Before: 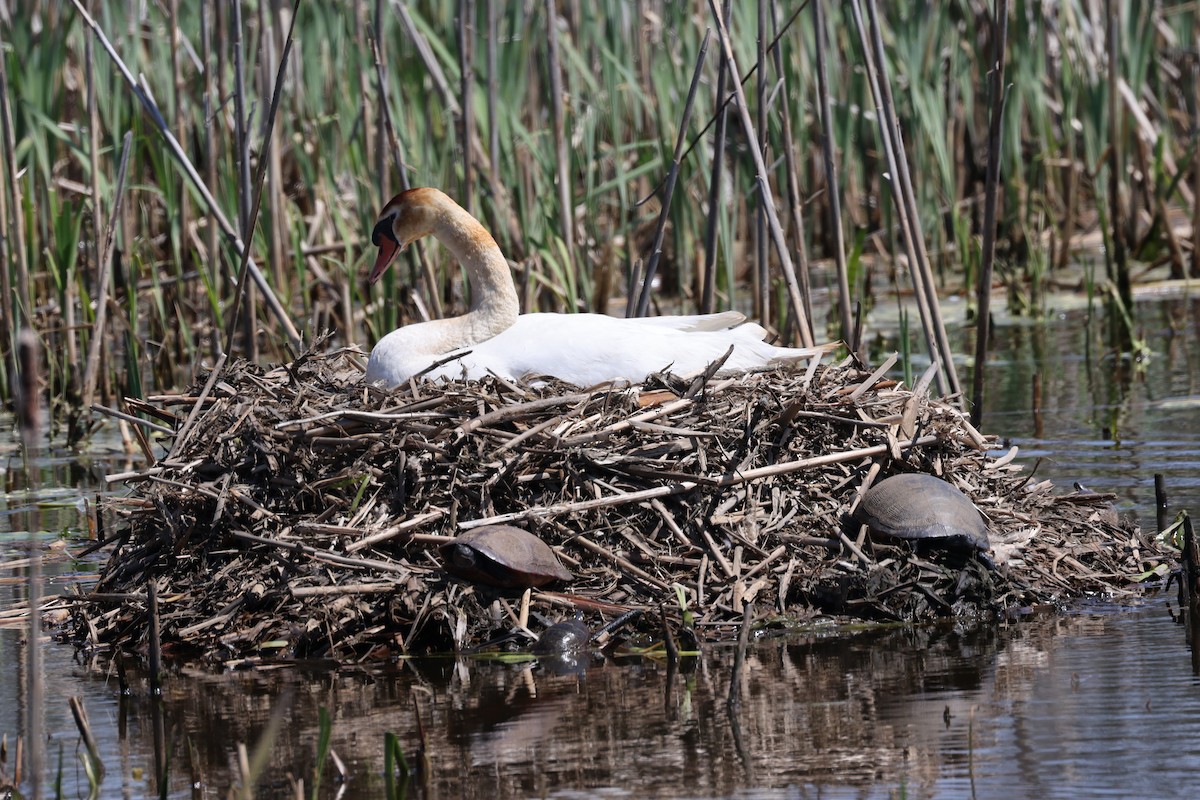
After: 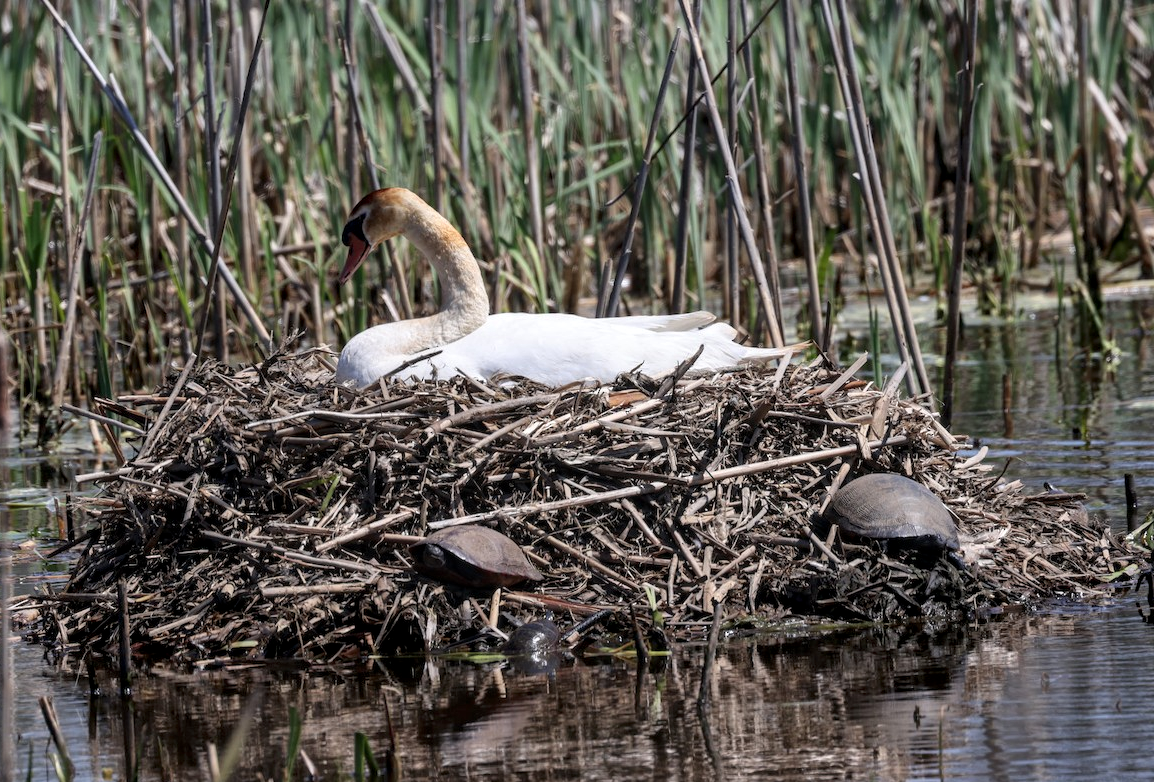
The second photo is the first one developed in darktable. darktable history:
crop and rotate: left 2.503%, right 1.301%, bottom 2.17%
local contrast: detail 130%
